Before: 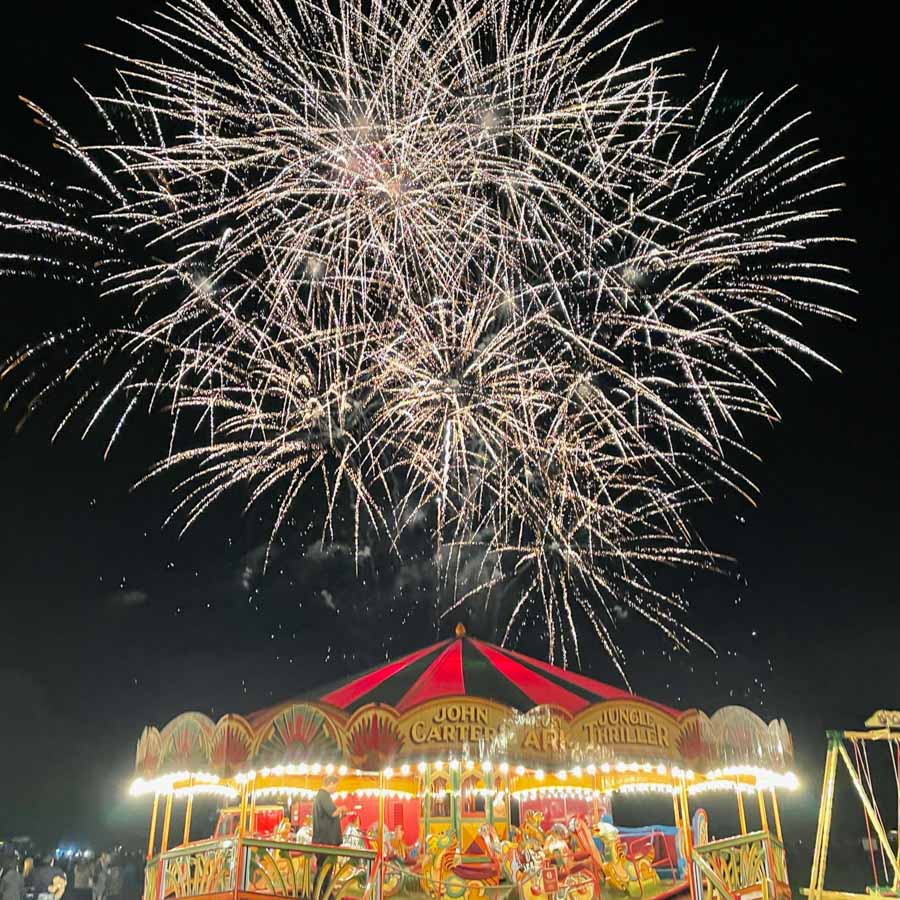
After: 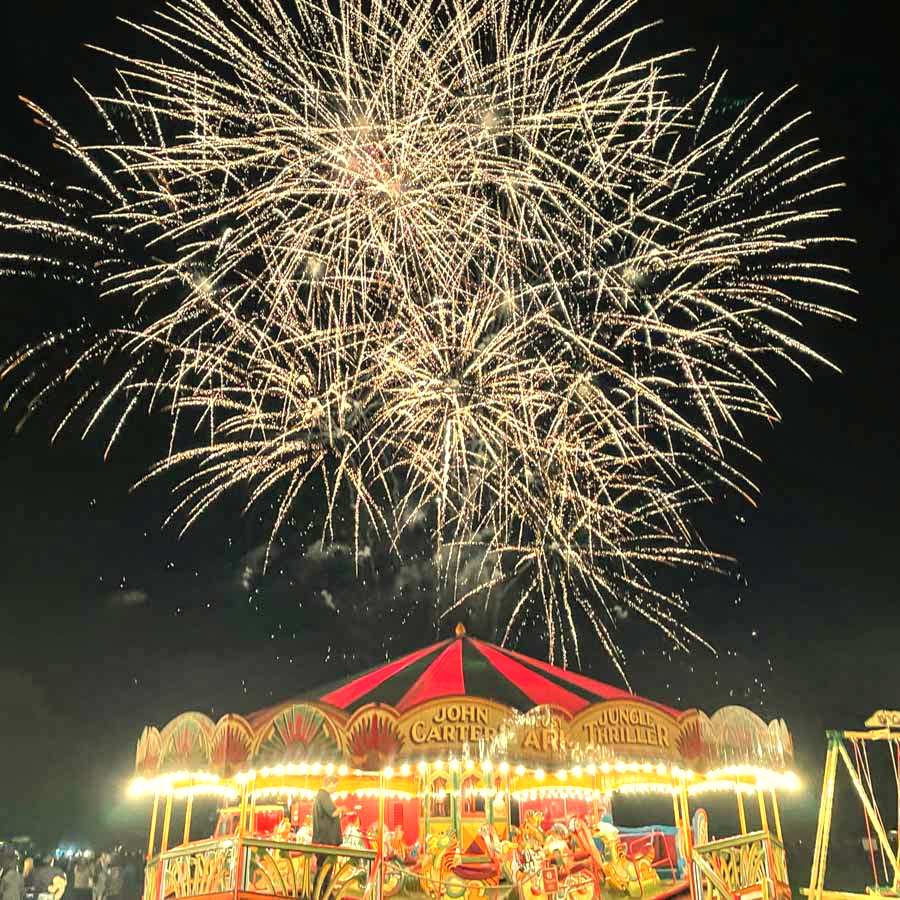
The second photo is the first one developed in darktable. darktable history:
exposure: black level correction 0, exposure 0.5 EV, compensate highlight preservation false
color calibration: x 0.355, y 0.367, temperature 4700.38 K
local contrast: on, module defaults
white balance: red 1.08, blue 0.791
